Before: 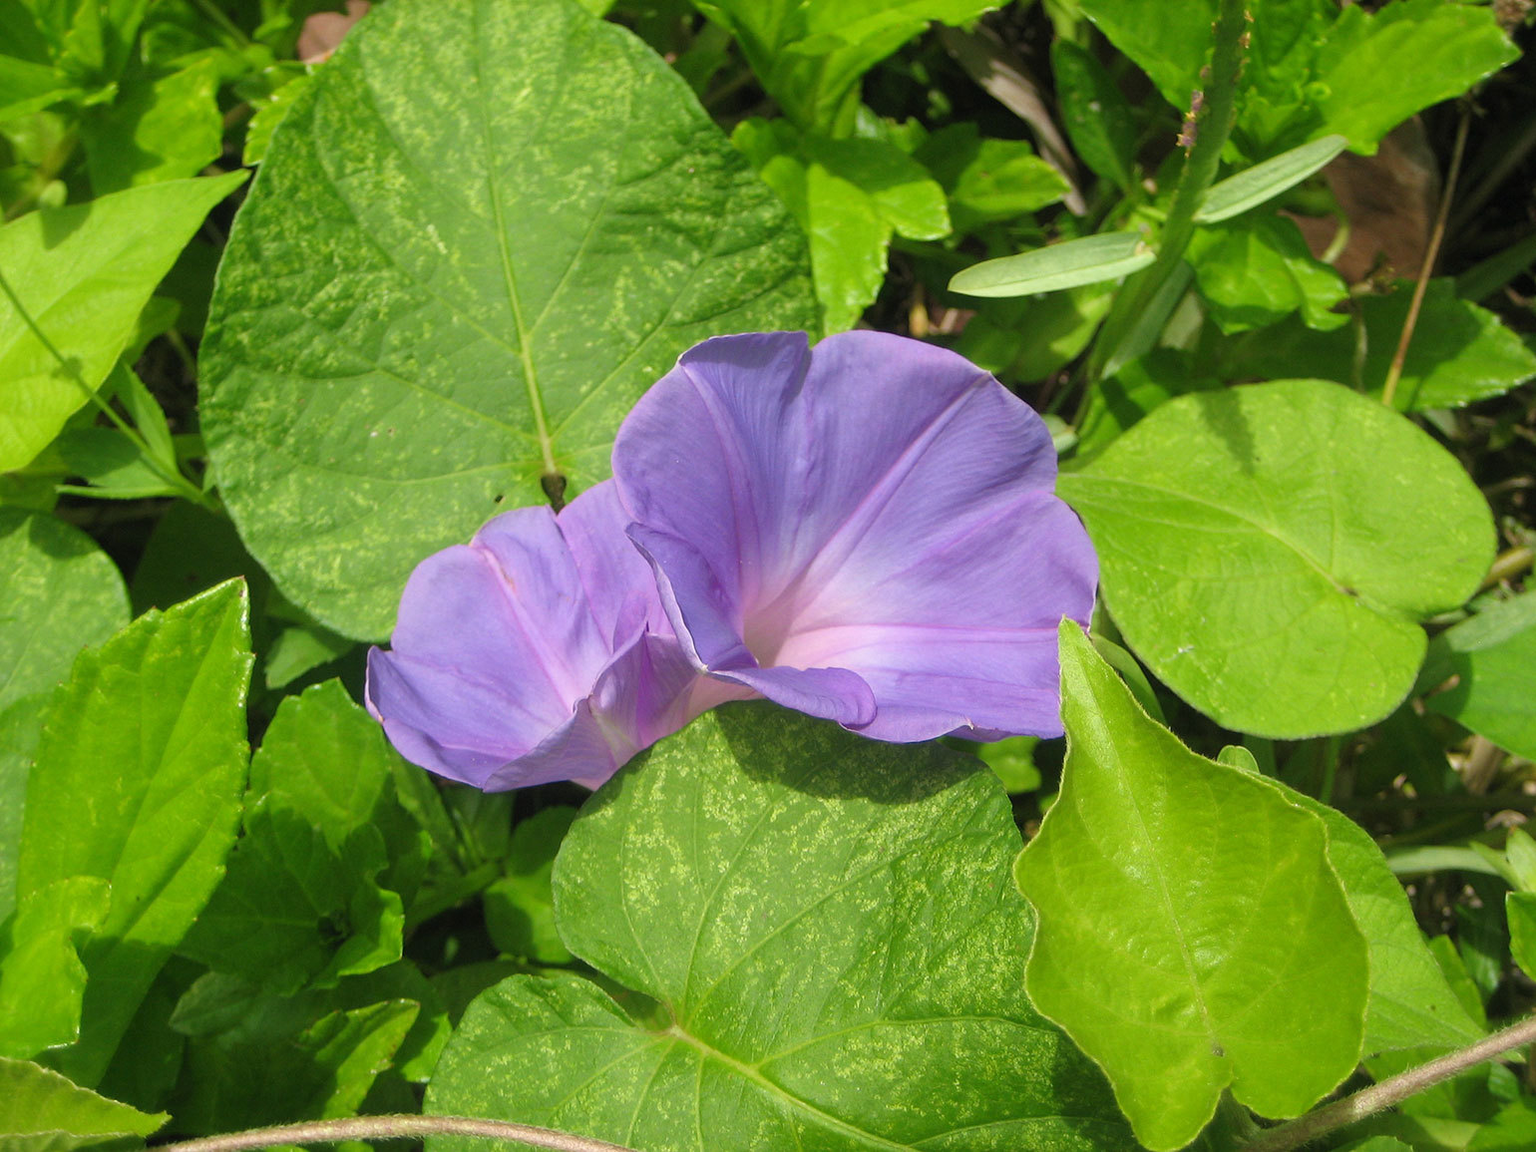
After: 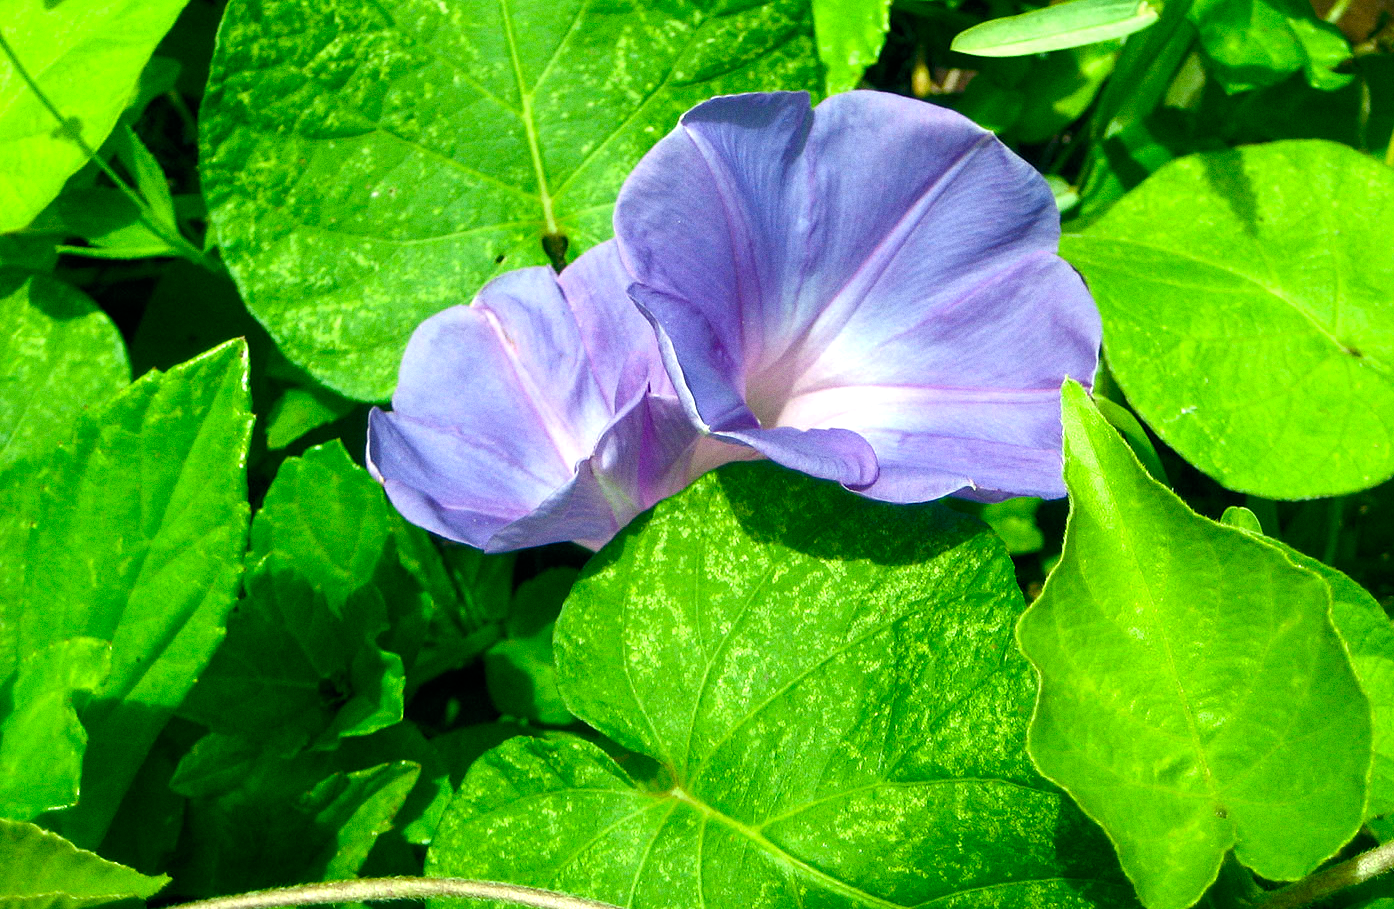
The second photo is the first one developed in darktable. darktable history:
white balance: emerald 1
grain: coarseness 0.47 ISO
color balance rgb: shadows lift › luminance -7.7%, shadows lift › chroma 2.13%, shadows lift › hue 165.27°, power › luminance -7.77%, power › chroma 1.1%, power › hue 215.88°, highlights gain › luminance 15.15%, highlights gain › chroma 7%, highlights gain › hue 125.57°, global offset › luminance -0.33%, global offset › chroma 0.11%, global offset › hue 165.27°, perceptual saturation grading › global saturation 24.42%, perceptual saturation grading › highlights -24.42%, perceptual saturation grading › mid-tones 24.42%, perceptual saturation grading › shadows 40%, perceptual brilliance grading › global brilliance -5%, perceptual brilliance grading › highlights 24.42%, perceptual brilliance grading › mid-tones 7%, perceptual brilliance grading › shadows -5%
crop: top 20.916%, right 9.437%, bottom 0.316%
